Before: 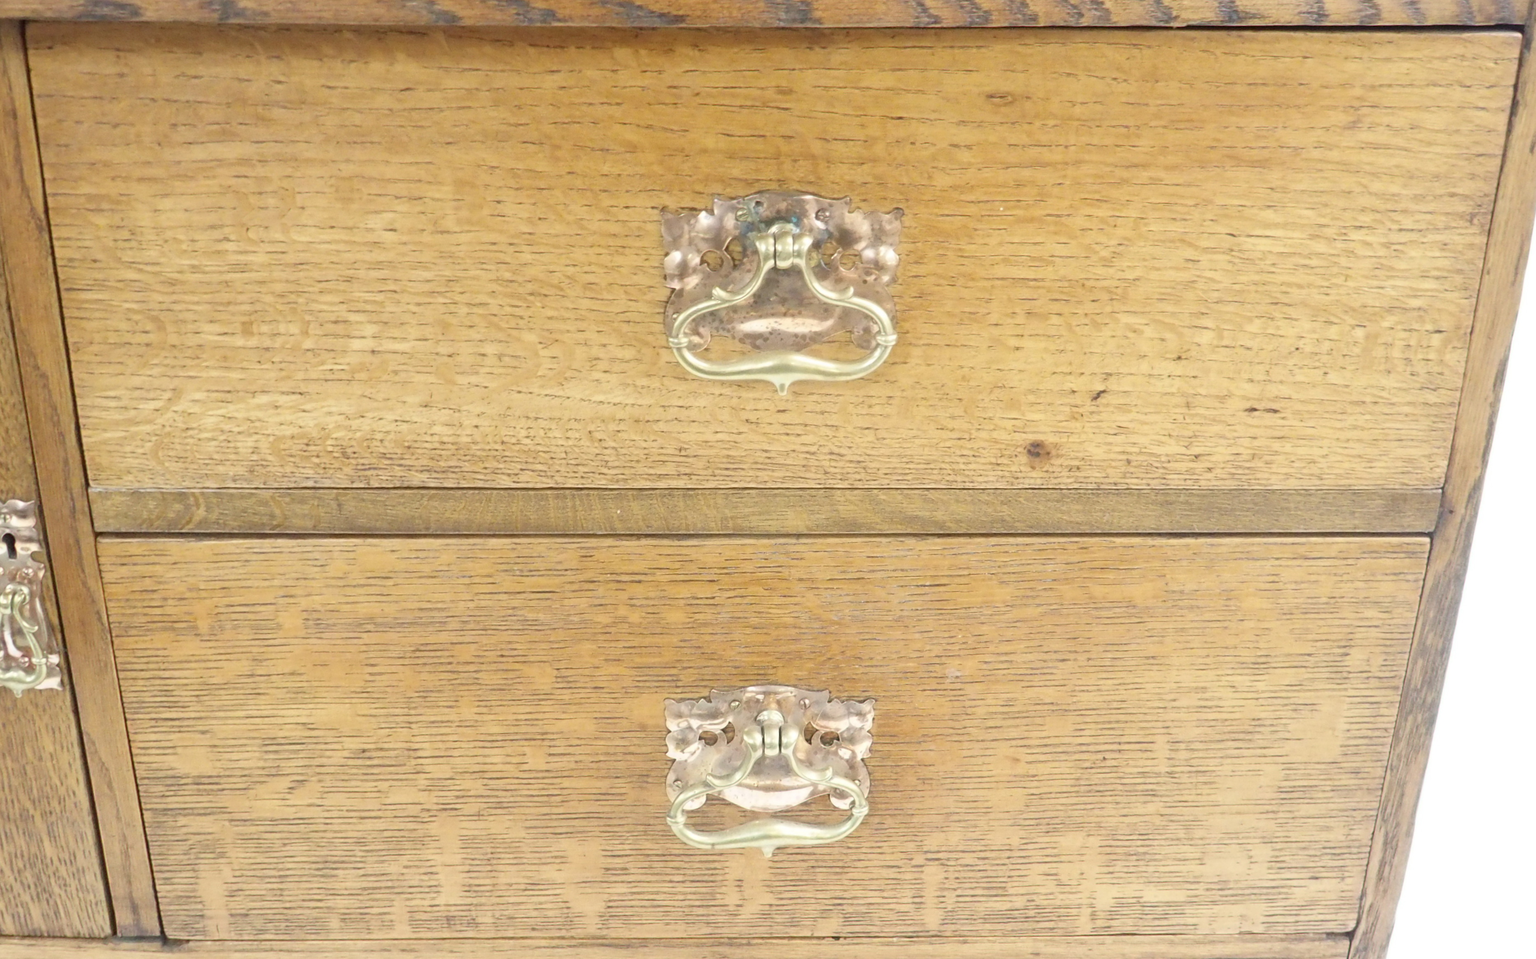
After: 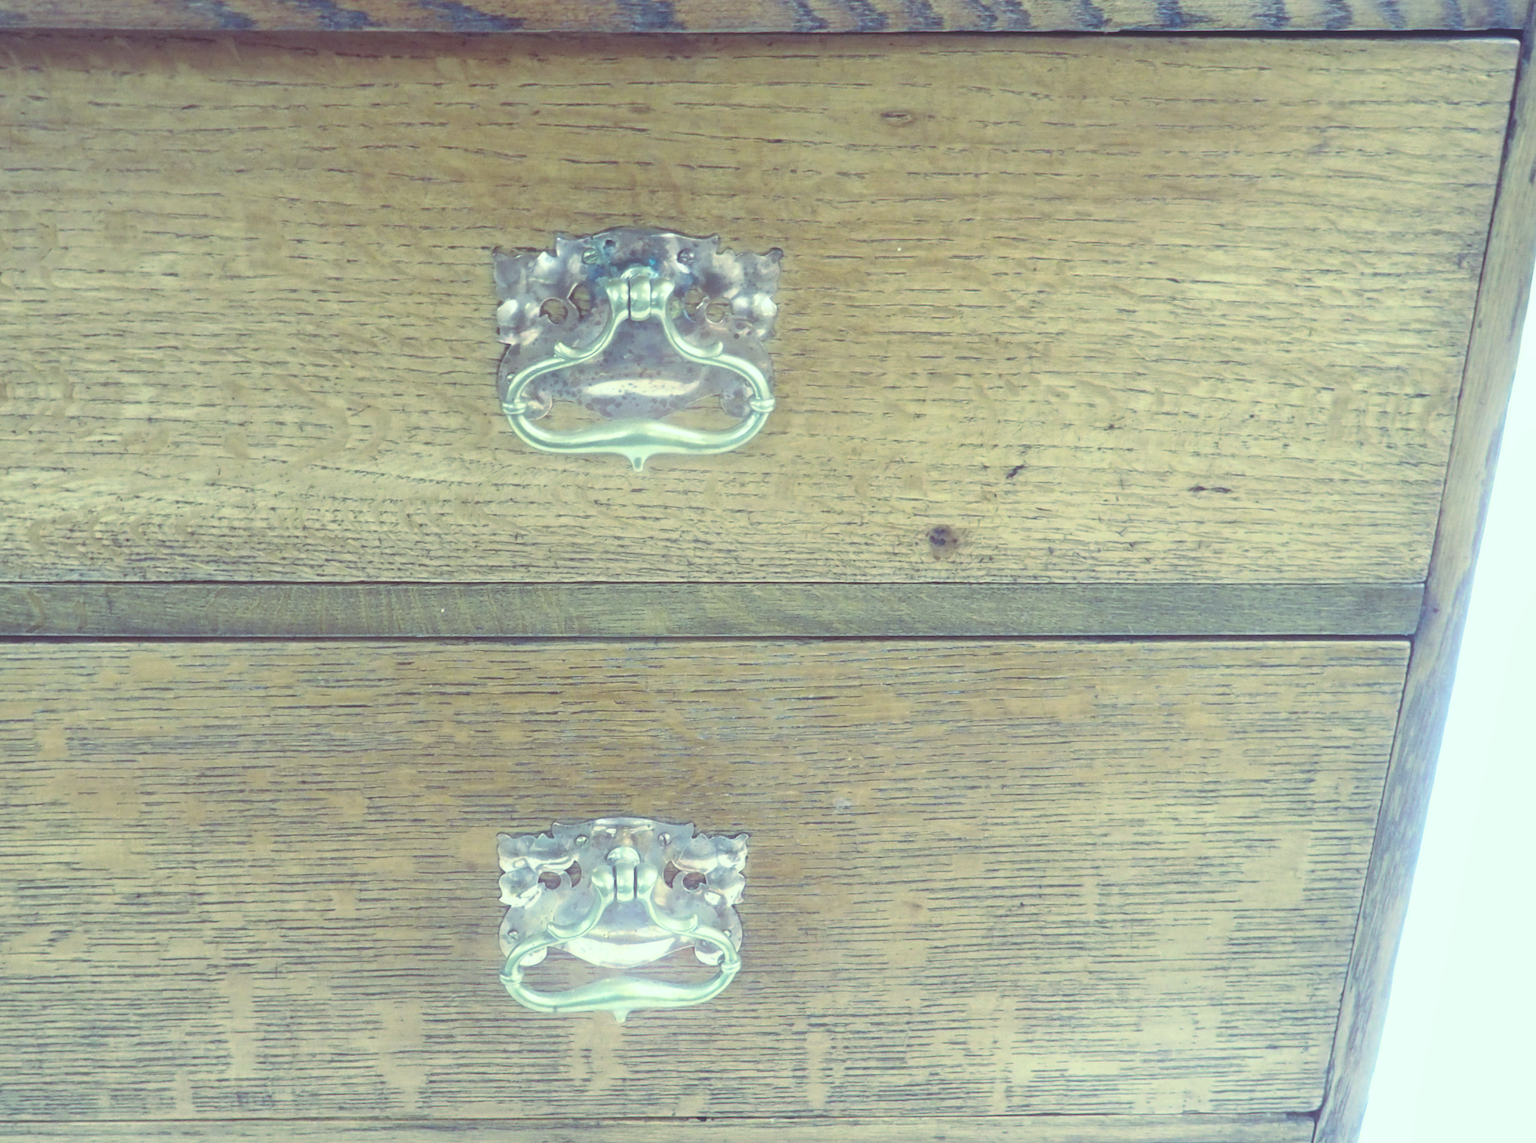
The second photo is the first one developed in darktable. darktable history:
rgb curve: curves: ch0 [(0, 0.186) (0.314, 0.284) (0.576, 0.466) (0.805, 0.691) (0.936, 0.886)]; ch1 [(0, 0.186) (0.314, 0.284) (0.581, 0.534) (0.771, 0.746) (0.936, 0.958)]; ch2 [(0, 0.216) (0.275, 0.39) (1, 1)], mode RGB, independent channels, compensate middle gray true, preserve colors none
bloom: size 16%, threshold 98%, strength 20%
crop: left 16.145%
